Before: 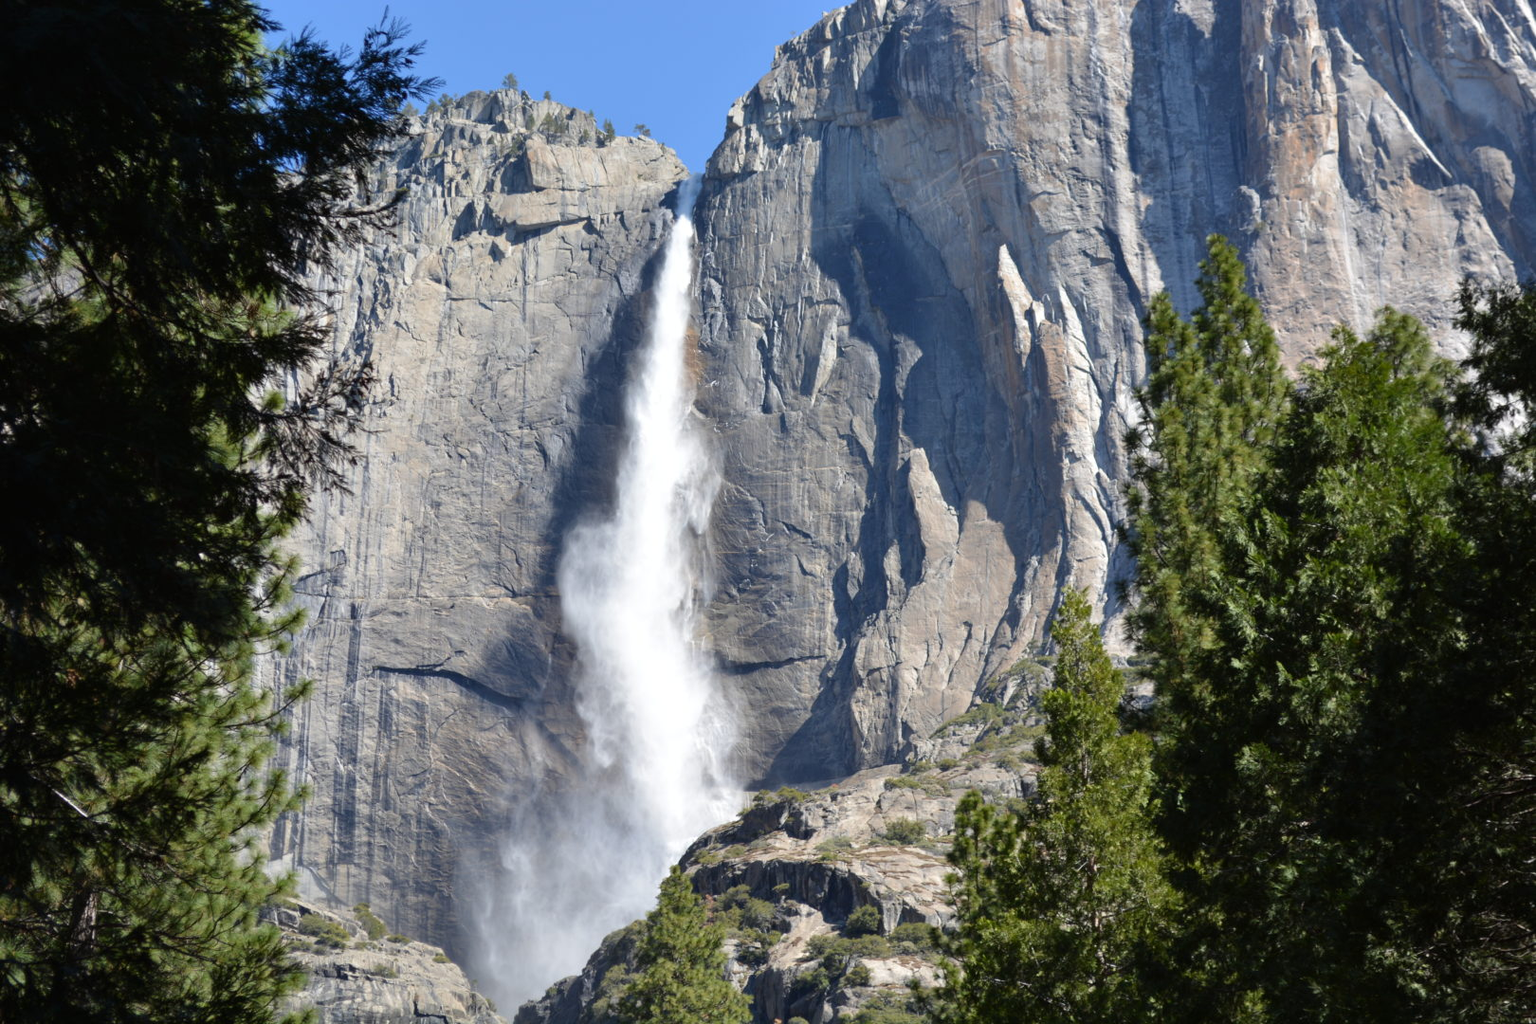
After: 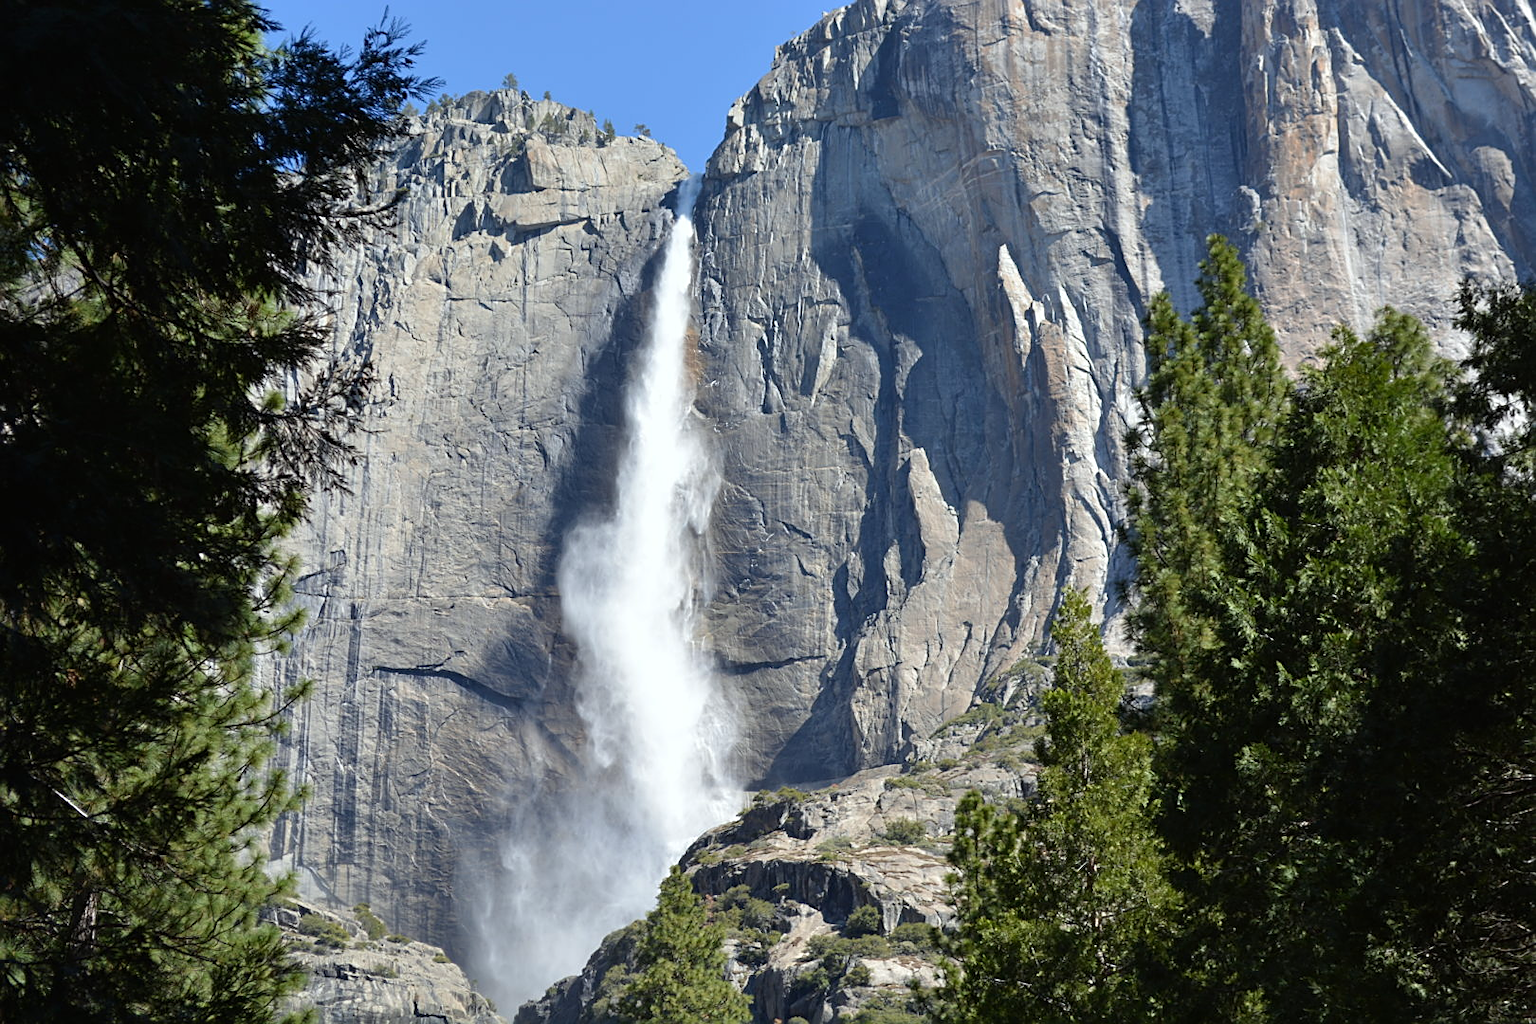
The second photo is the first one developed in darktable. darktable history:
white balance: red 0.978, blue 0.999
sharpen: on, module defaults
